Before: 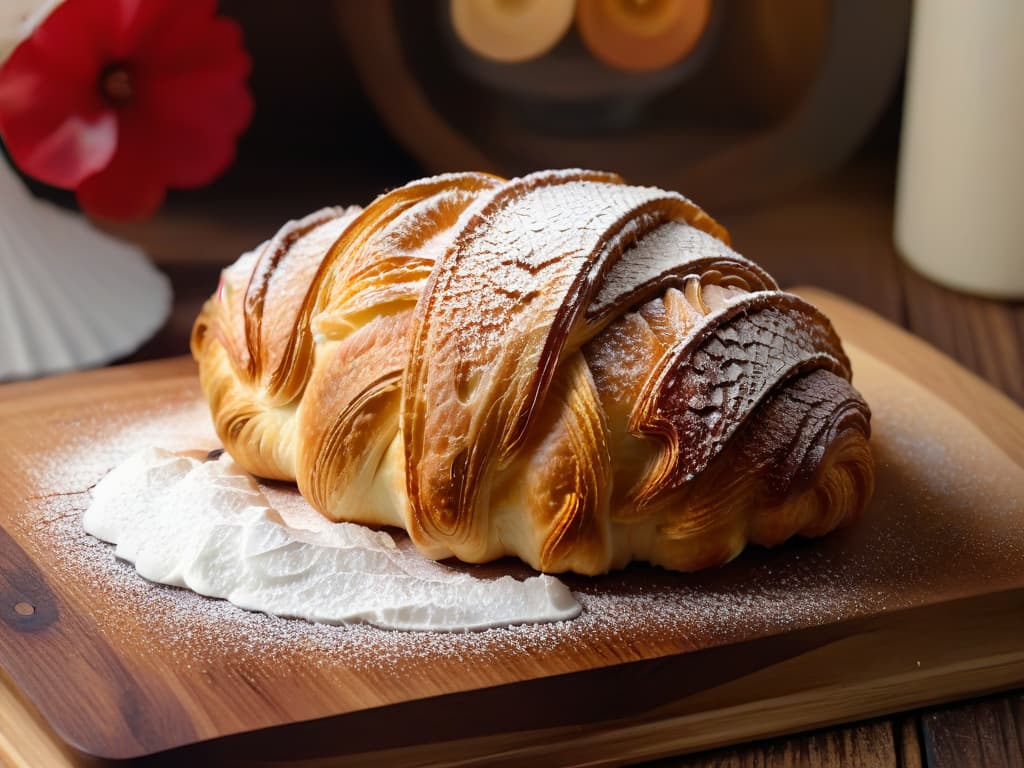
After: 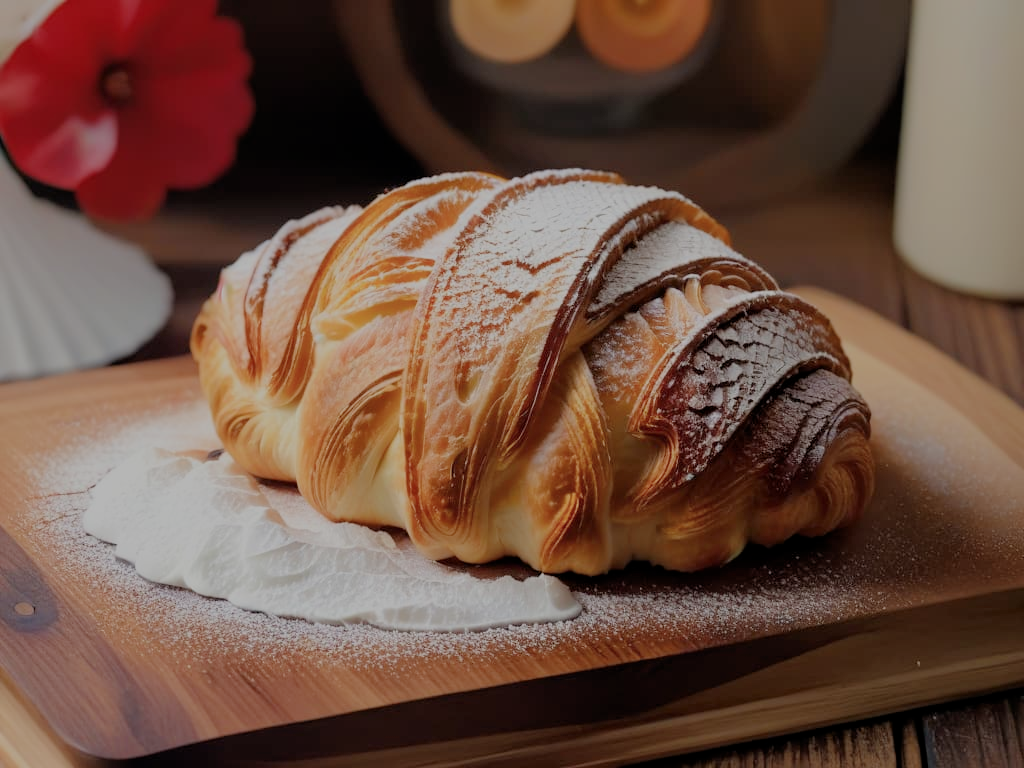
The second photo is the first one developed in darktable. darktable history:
filmic rgb: middle gray luminance 2.64%, black relative exposure -9.93 EV, white relative exposure 6.99 EV, dynamic range scaling 10.71%, target black luminance 0%, hardness 3.17, latitude 43.85%, contrast 0.671, highlights saturation mix 3.56%, shadows ↔ highlights balance 13.35%
